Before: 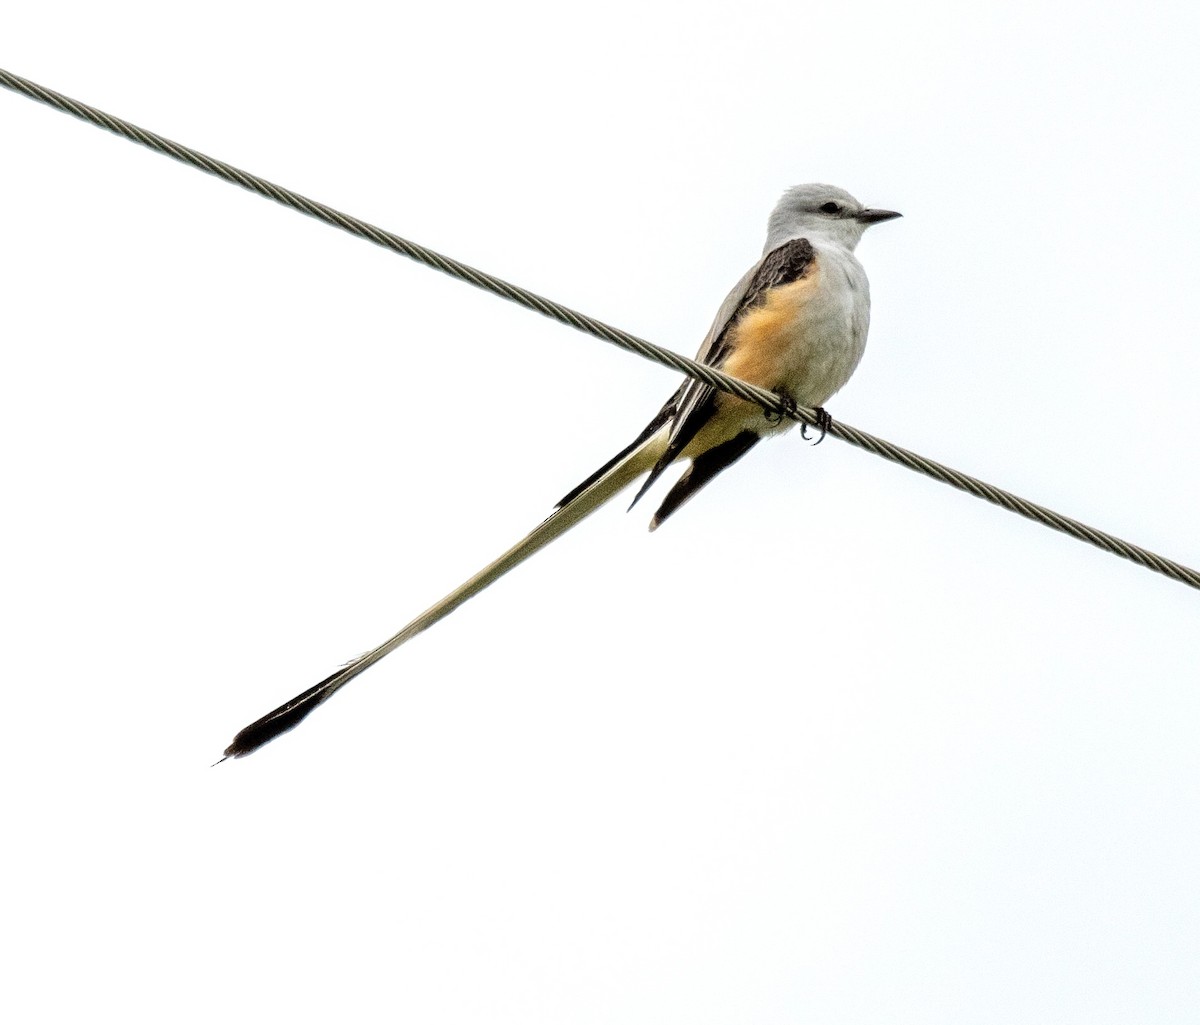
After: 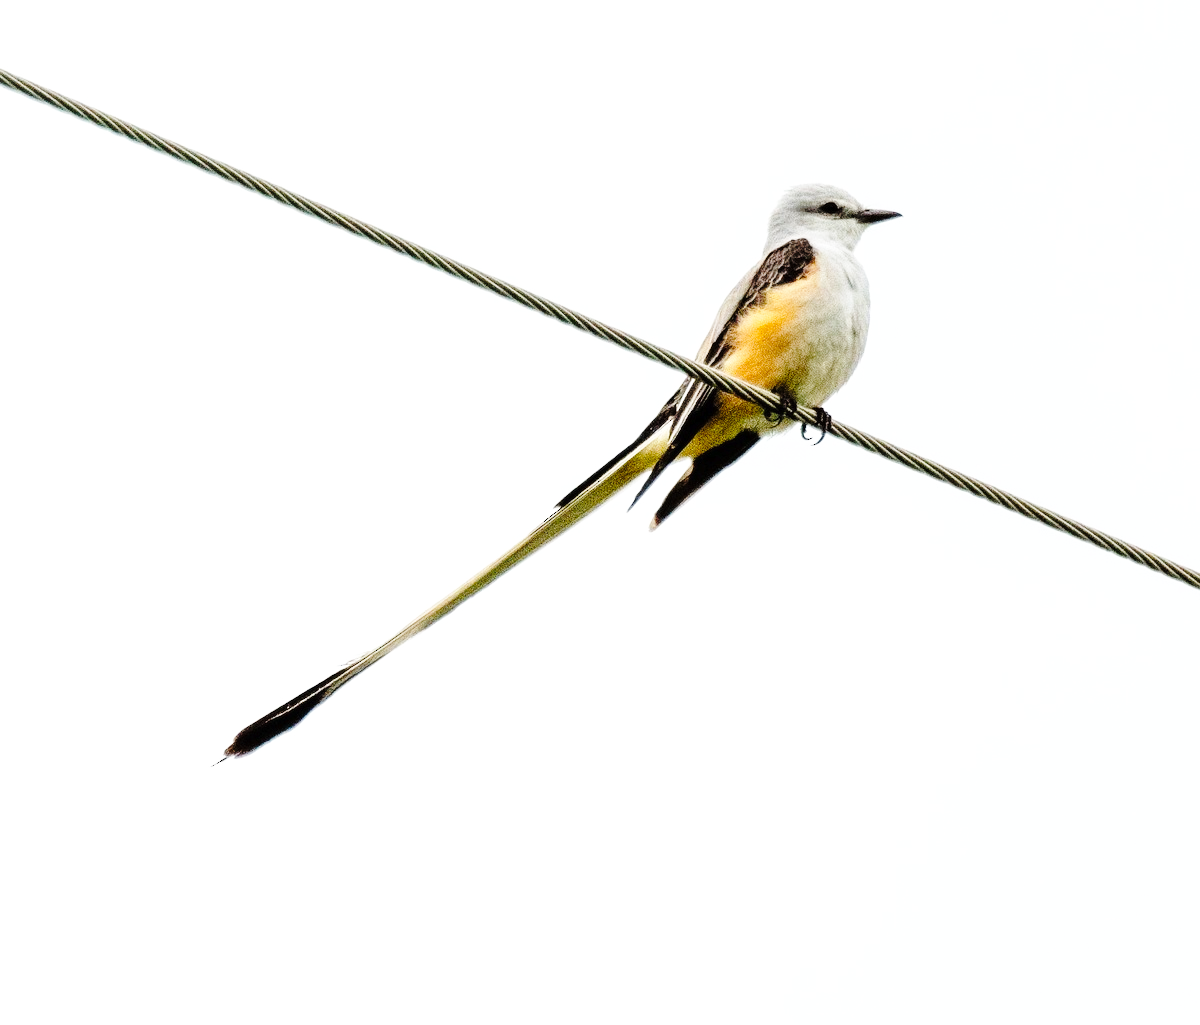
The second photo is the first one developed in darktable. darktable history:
base curve: curves: ch0 [(0, 0) (0.032, 0.037) (0.105, 0.228) (0.435, 0.76) (0.856, 0.983) (1, 1)], preserve colors none
tone curve: curves: ch0 [(0, 0) (0.003, 0.006) (0.011, 0.01) (0.025, 0.017) (0.044, 0.029) (0.069, 0.043) (0.1, 0.064) (0.136, 0.091) (0.177, 0.128) (0.224, 0.162) (0.277, 0.206) (0.335, 0.258) (0.399, 0.324) (0.468, 0.404) (0.543, 0.499) (0.623, 0.595) (0.709, 0.693) (0.801, 0.786) (0.898, 0.883) (1, 1)], preserve colors none
